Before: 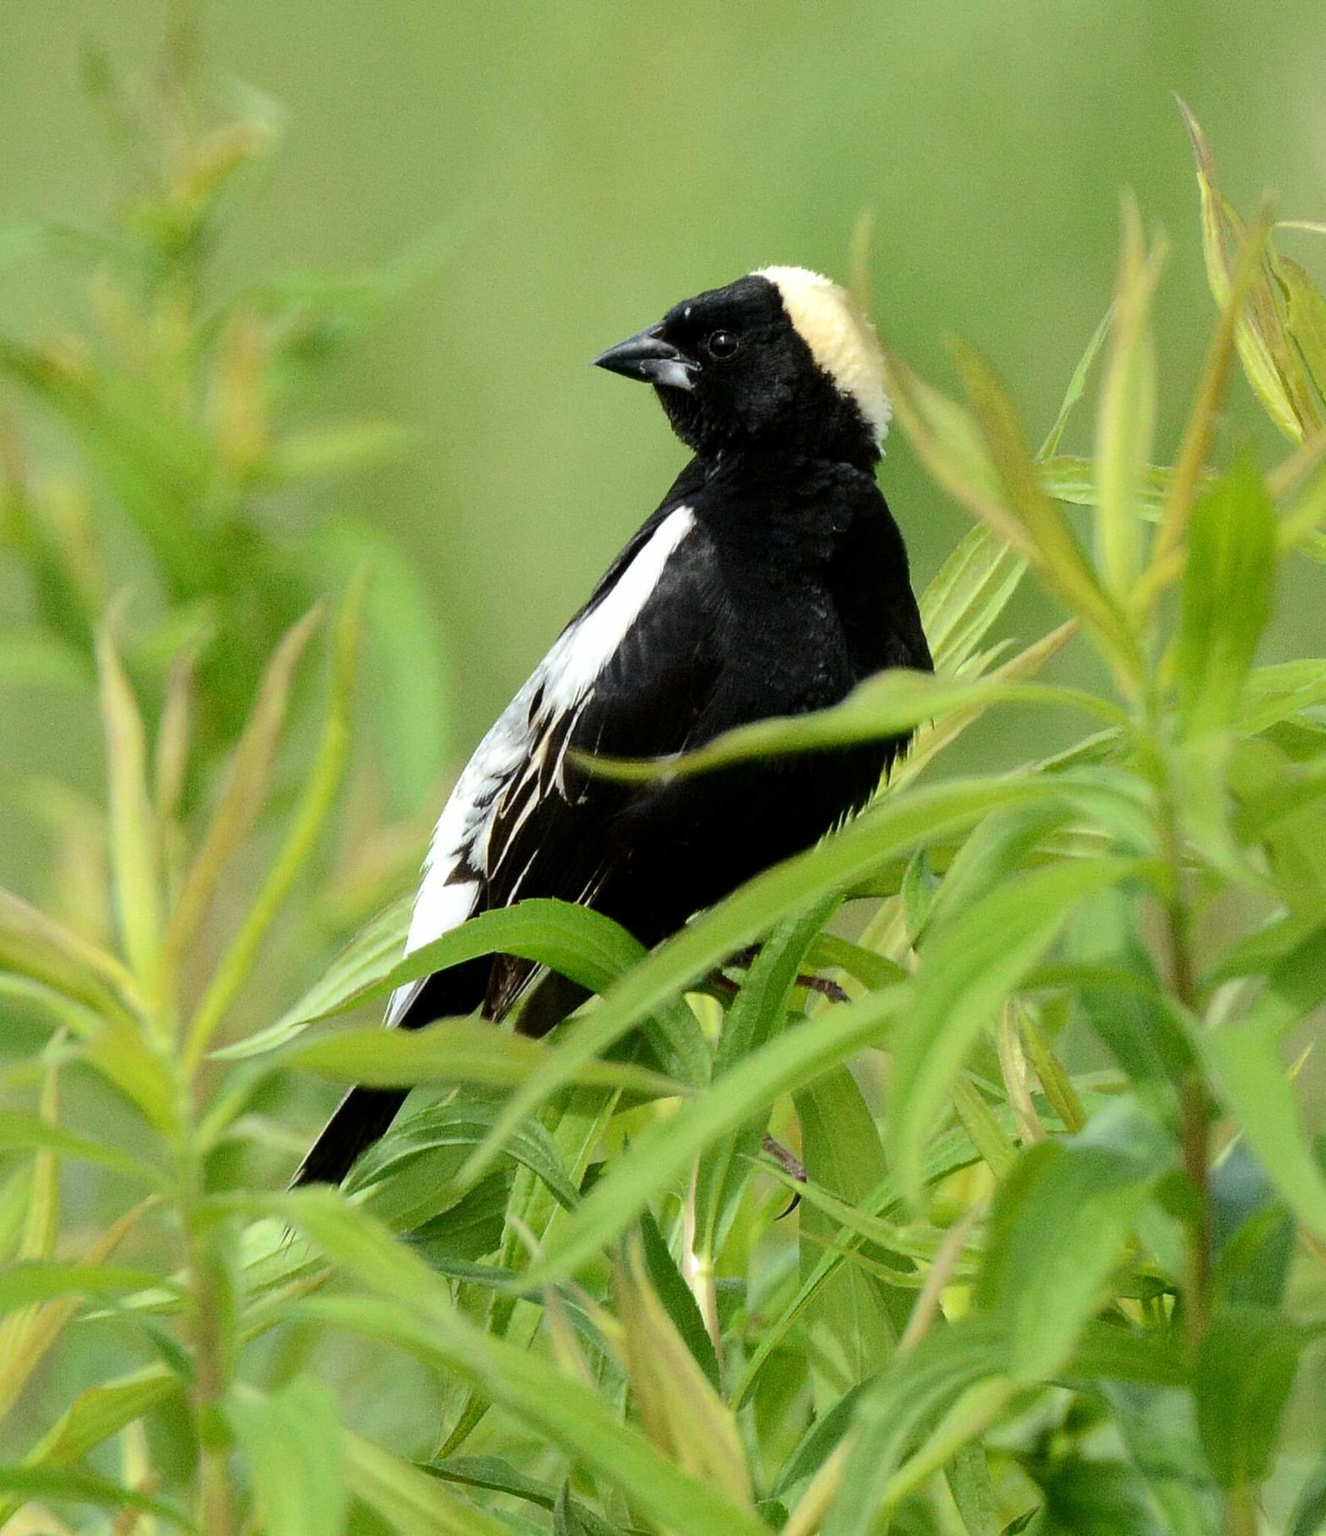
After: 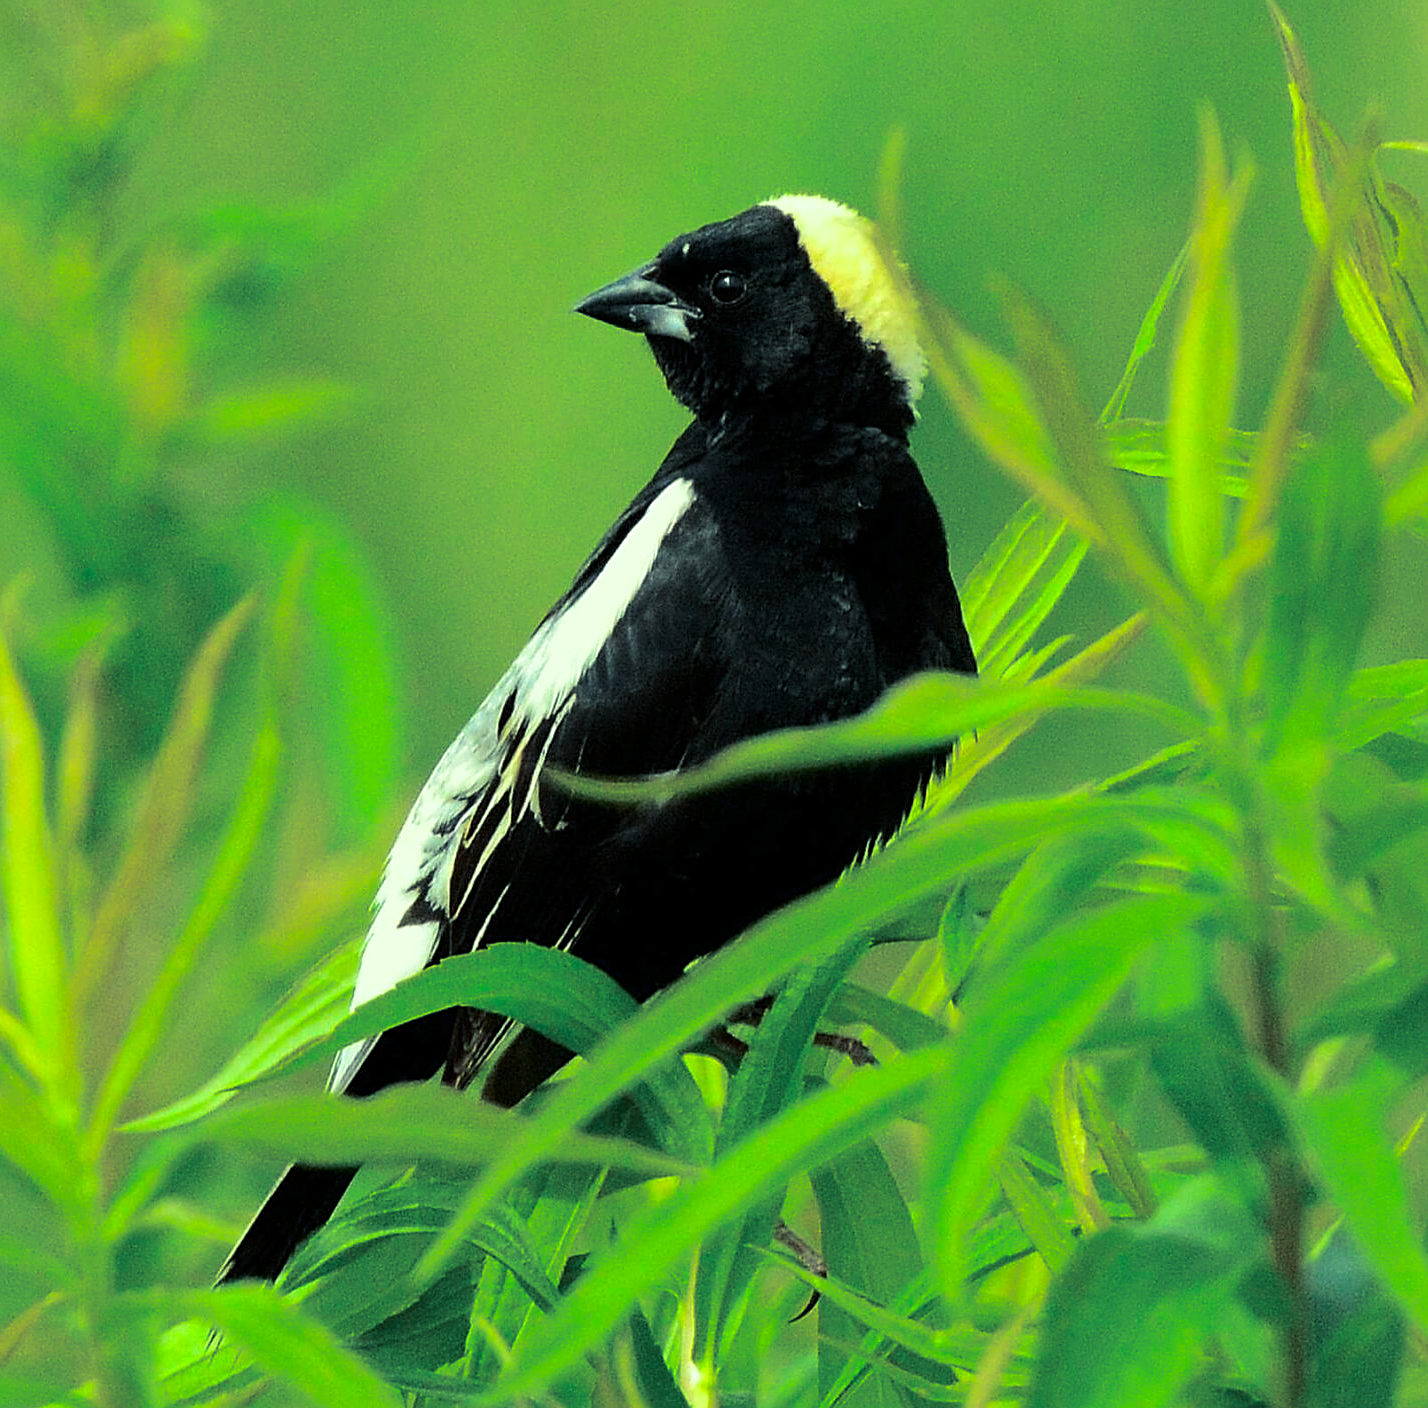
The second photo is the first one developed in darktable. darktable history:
color correction: highlights a* -10.77, highlights b* 9.8, saturation 1.72
split-toning: shadows › hue 205.2°, shadows › saturation 0.29, highlights › hue 50.4°, highlights › saturation 0.38, balance -49.9
crop: left 8.155%, top 6.611%, bottom 15.385%
sharpen: on, module defaults
